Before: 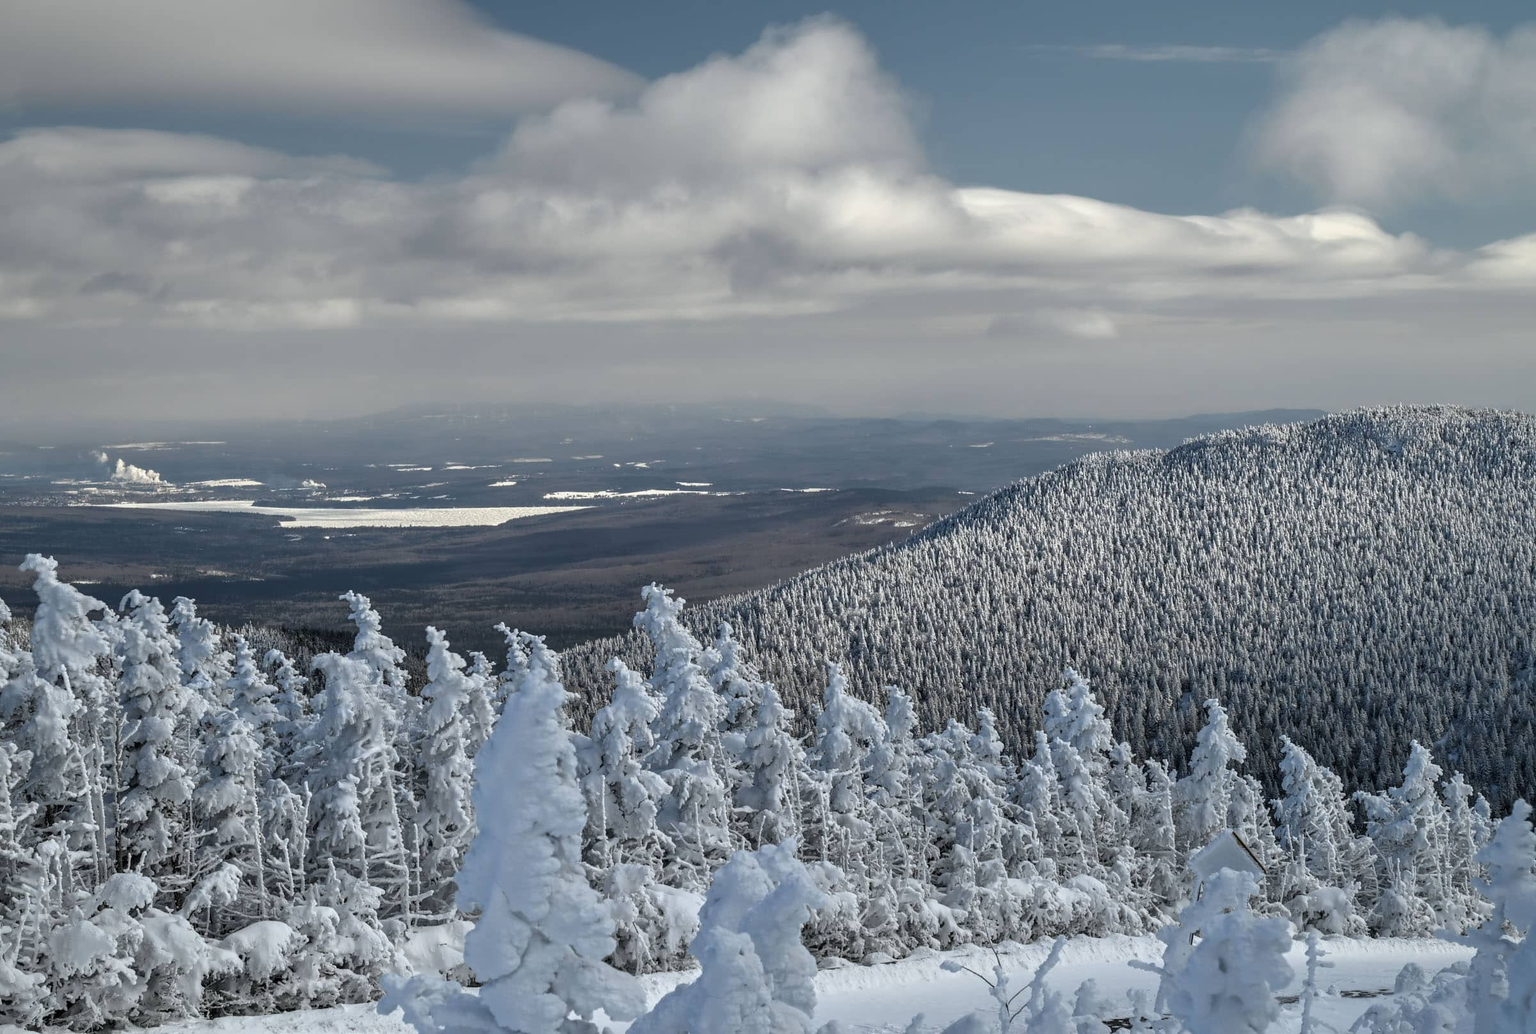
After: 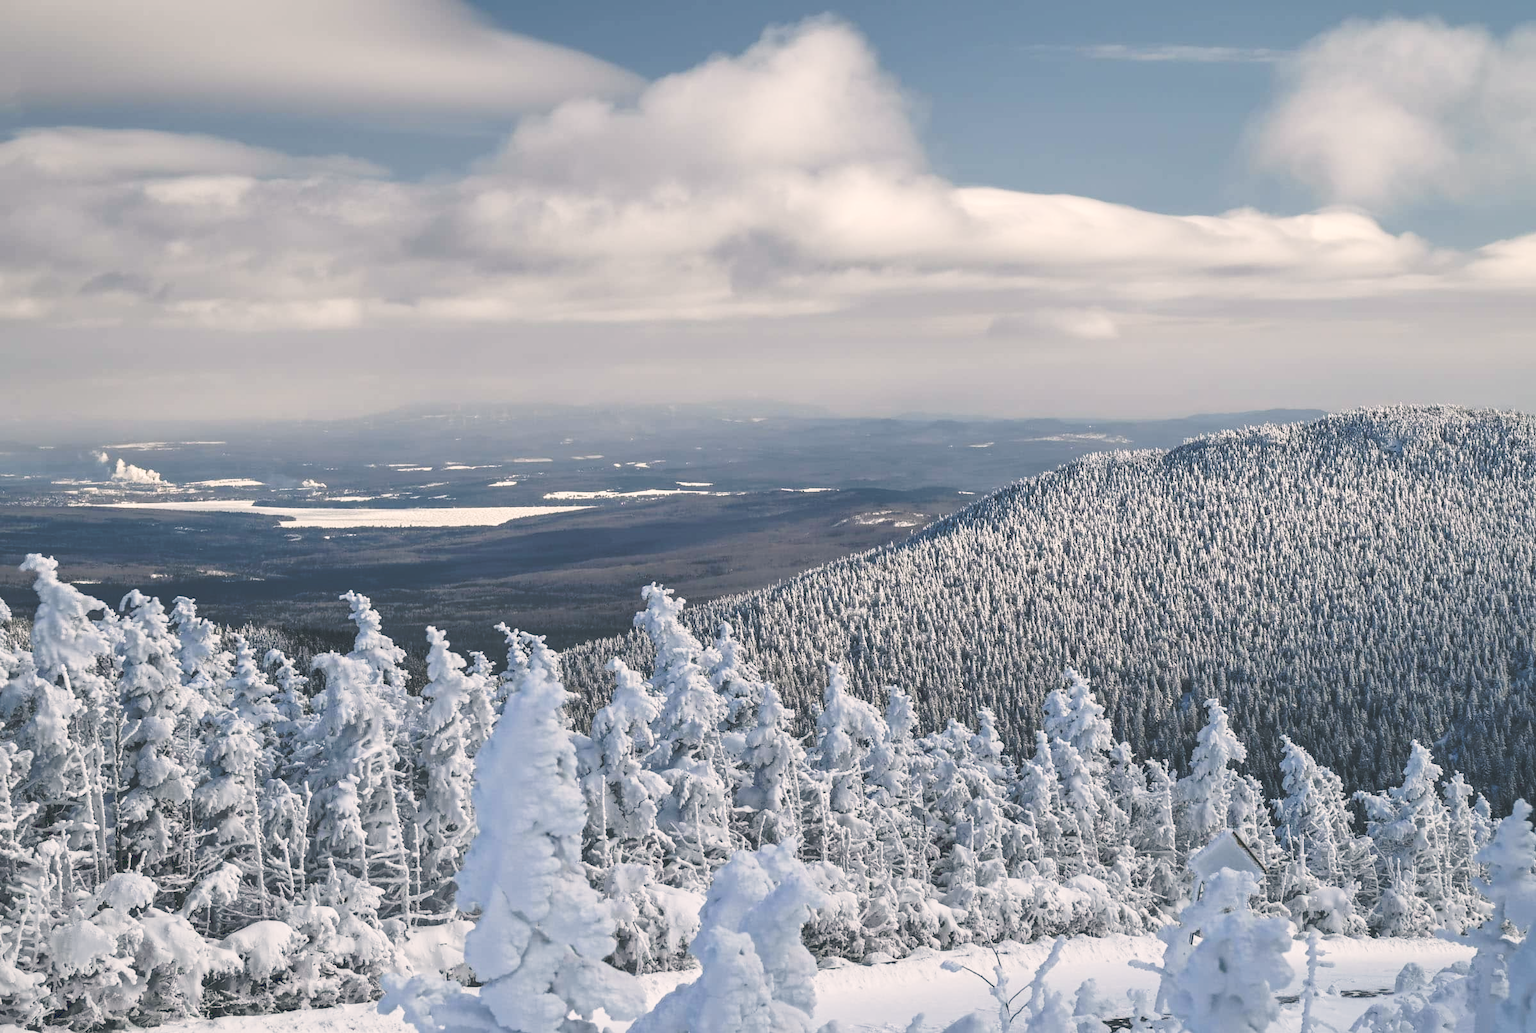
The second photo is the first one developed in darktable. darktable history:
color correction: highlights a* 5.38, highlights b* 5.3, shadows a* -4.26, shadows b* -5.11
tone curve: curves: ch0 [(0, 0) (0.003, 0.203) (0.011, 0.203) (0.025, 0.21) (0.044, 0.22) (0.069, 0.231) (0.1, 0.243) (0.136, 0.255) (0.177, 0.277) (0.224, 0.305) (0.277, 0.346) (0.335, 0.412) (0.399, 0.492) (0.468, 0.571) (0.543, 0.658) (0.623, 0.75) (0.709, 0.837) (0.801, 0.905) (0.898, 0.955) (1, 1)], preserve colors none
